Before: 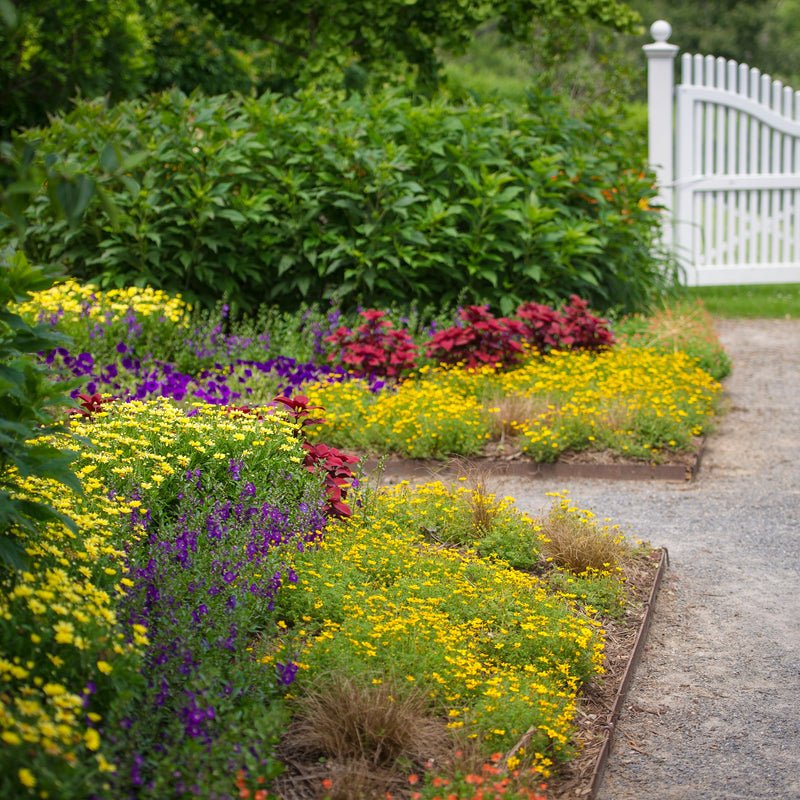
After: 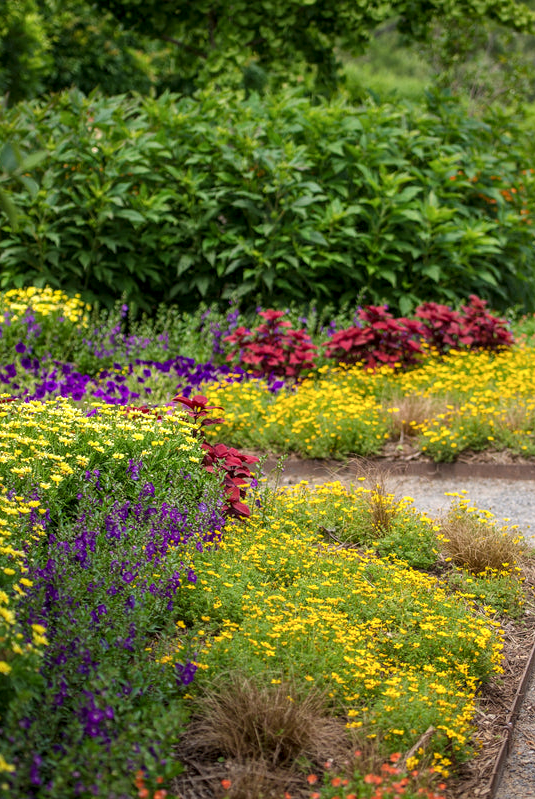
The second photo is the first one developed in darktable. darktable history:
crop and rotate: left 12.663%, right 20.455%
local contrast: detail 130%
